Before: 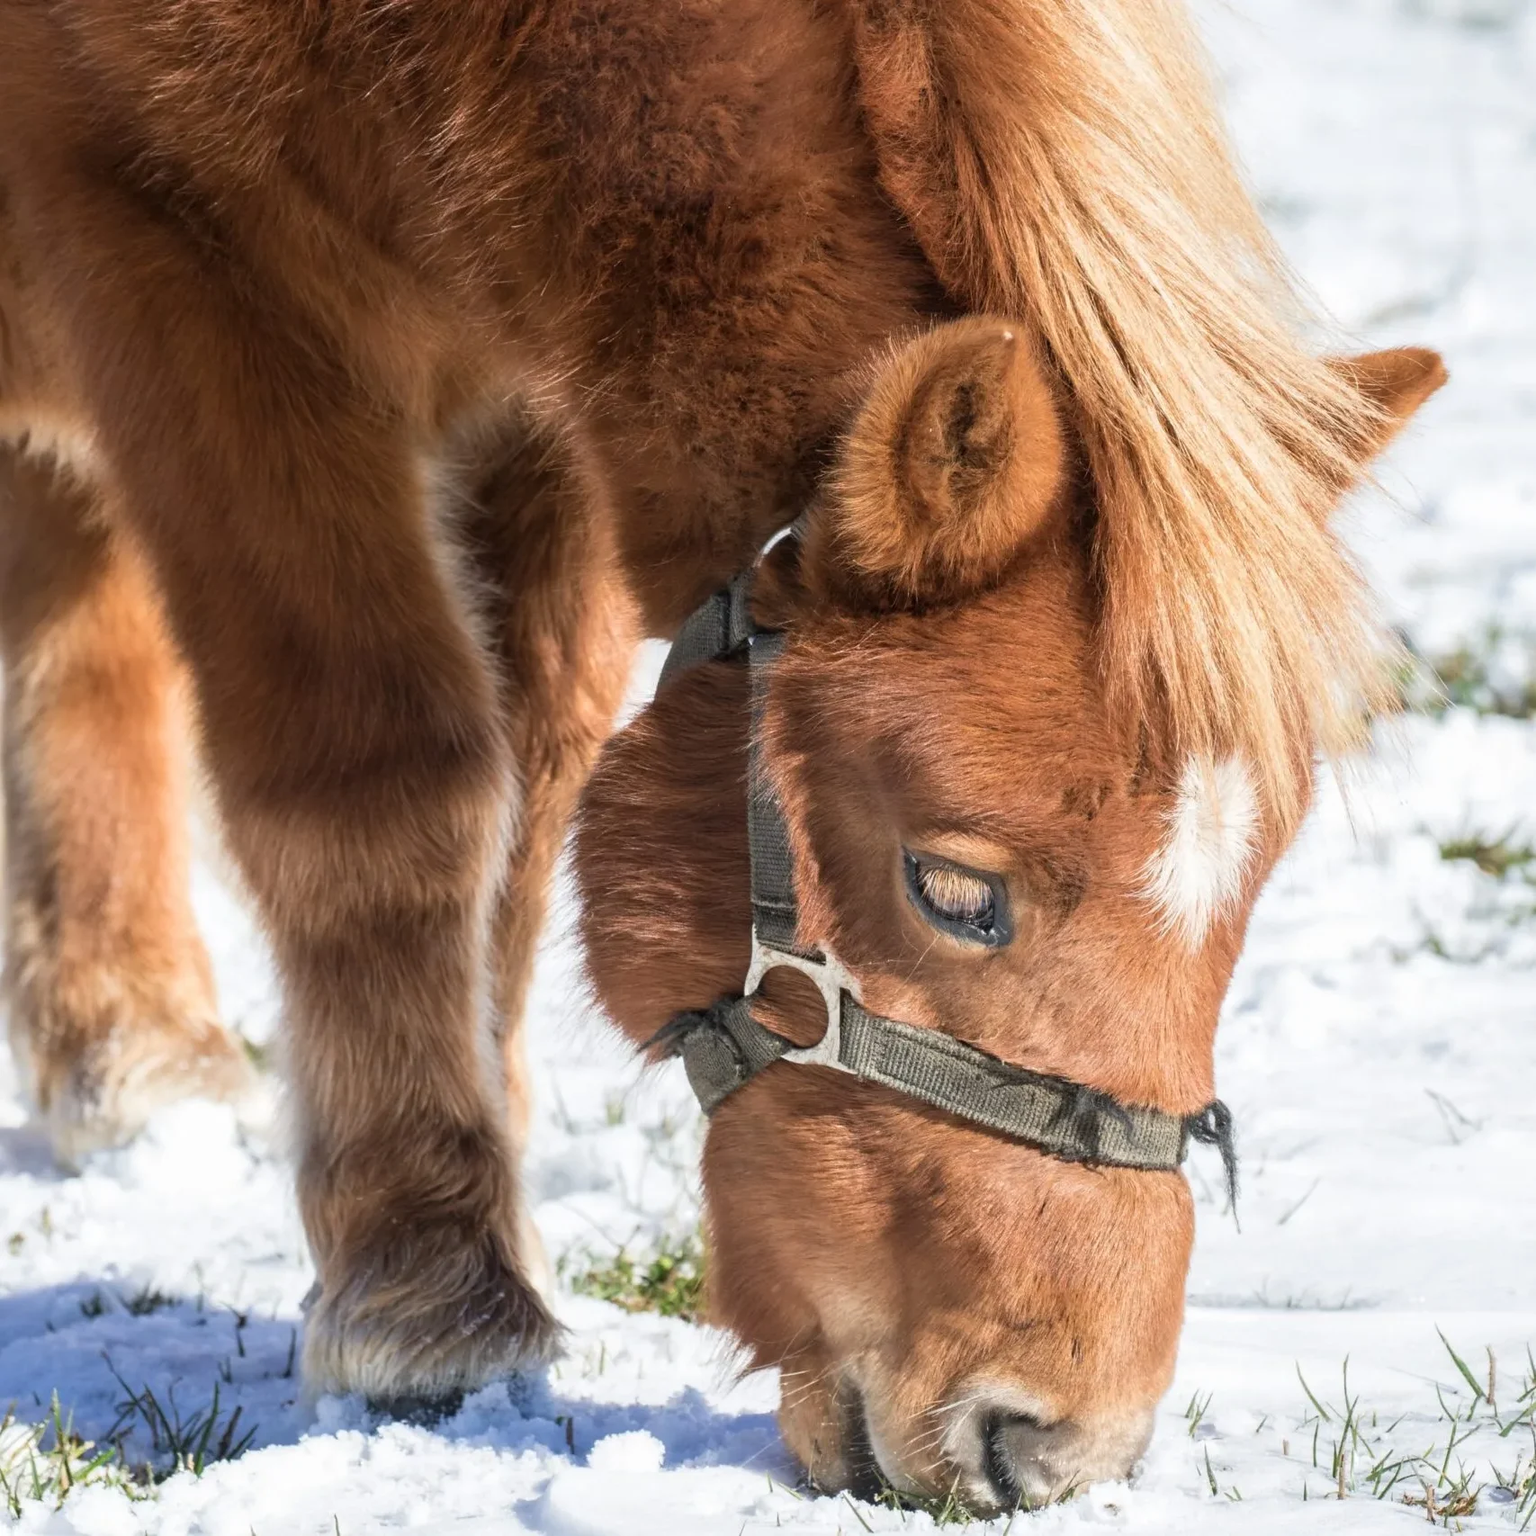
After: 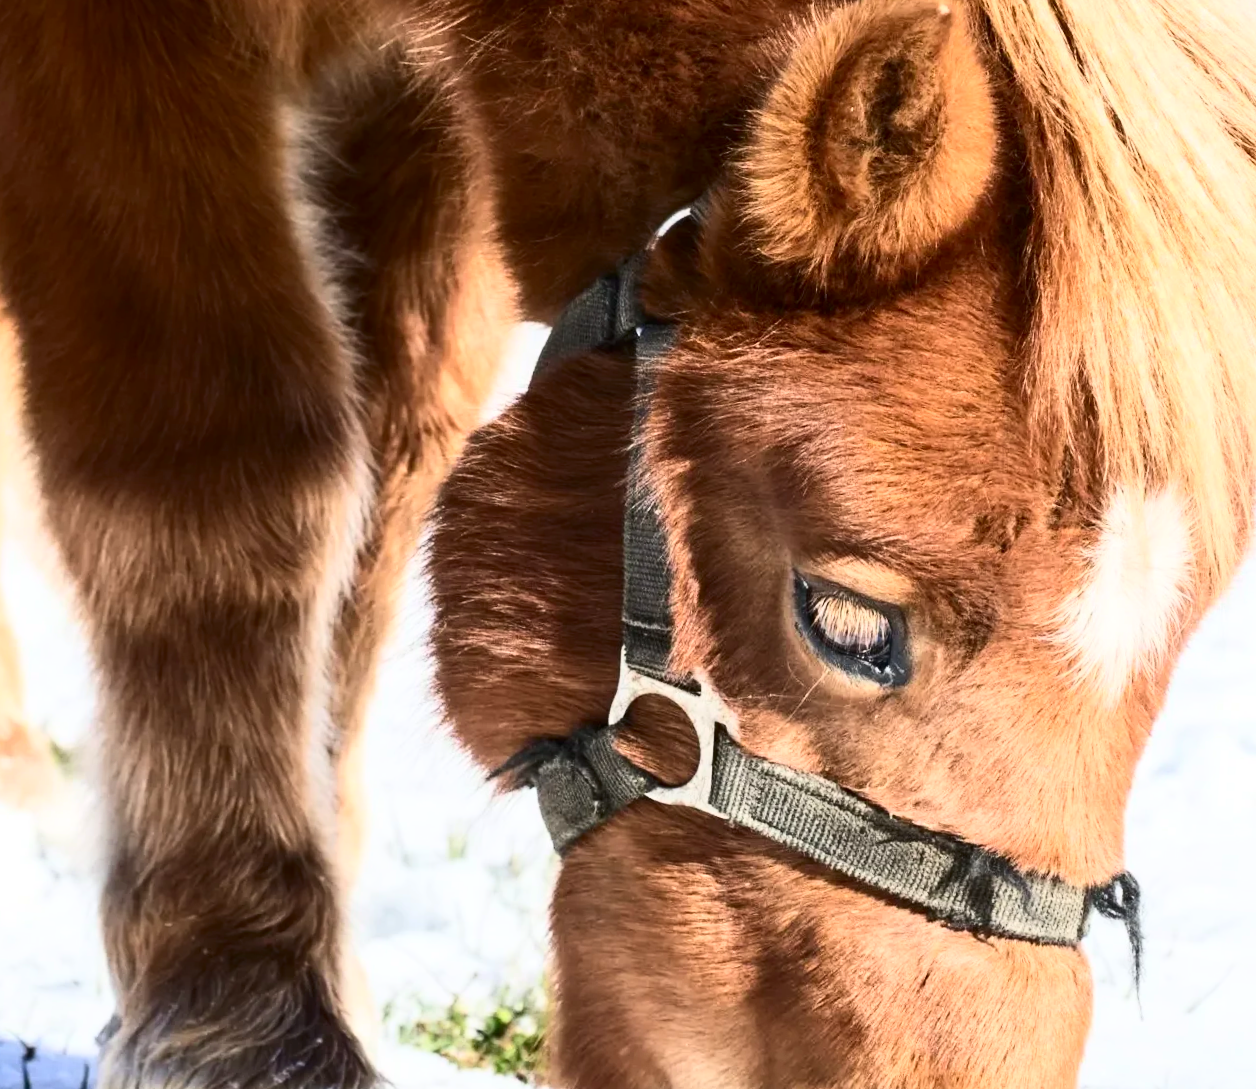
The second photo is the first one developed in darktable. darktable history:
crop and rotate: angle -3.37°, left 9.79%, top 20.73%, right 12.42%, bottom 11.82%
contrast brightness saturation: contrast 0.4, brightness 0.1, saturation 0.21
